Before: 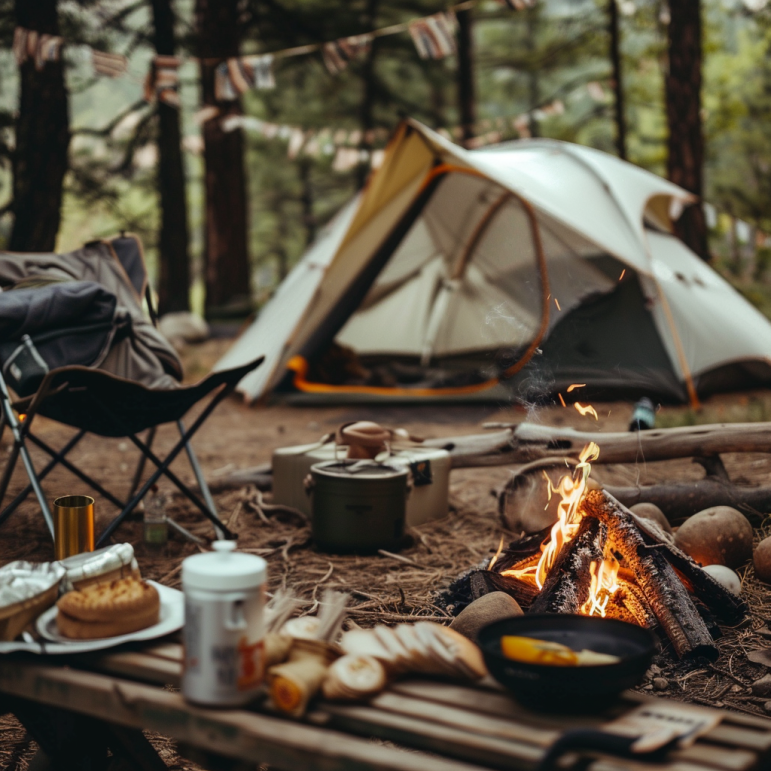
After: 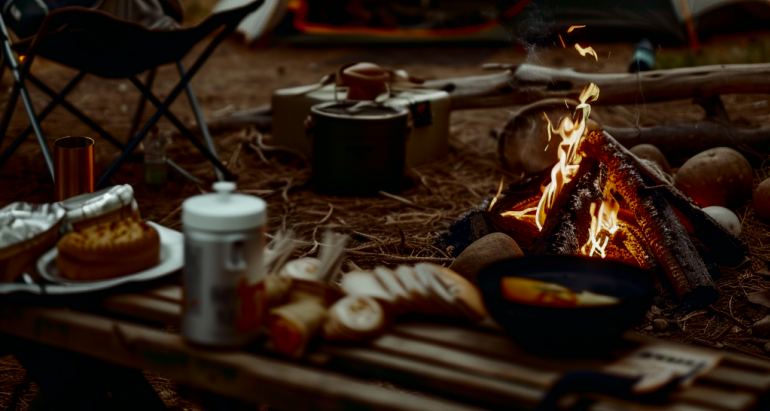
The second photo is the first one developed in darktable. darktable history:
crop and rotate: top 46.63%, right 0.045%
contrast brightness saturation: brightness -0.526
